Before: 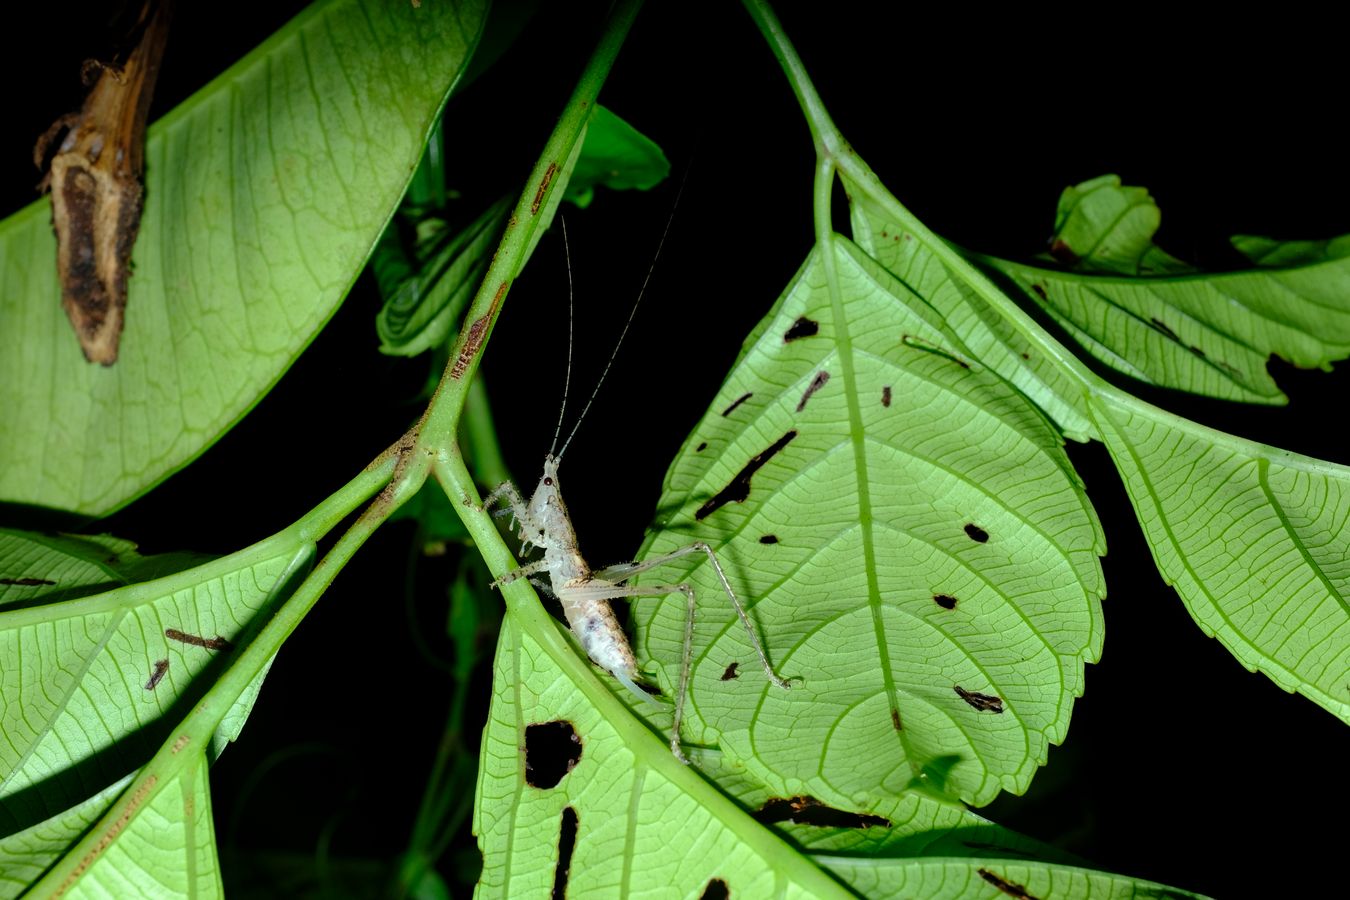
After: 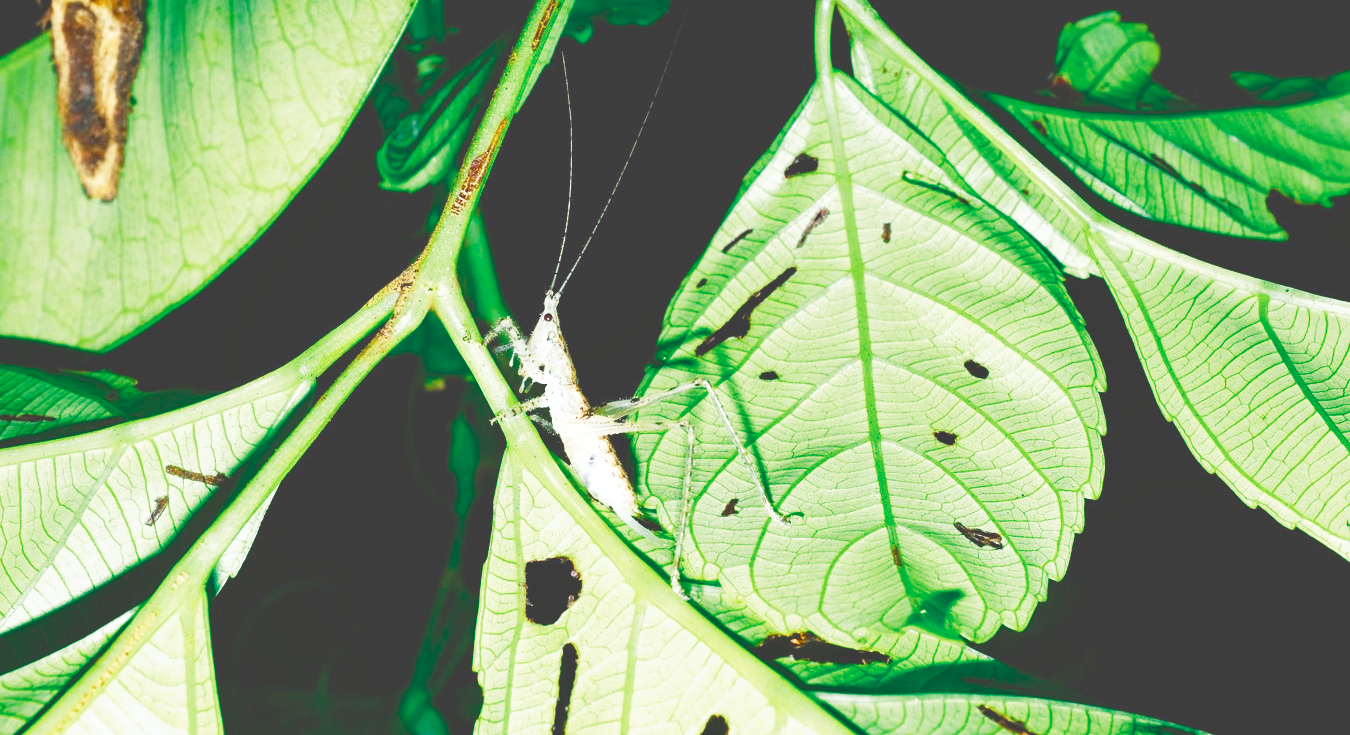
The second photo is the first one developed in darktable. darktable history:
exposure: black level correction -0.022, exposure -0.034 EV, compensate highlight preservation false
shadows and highlights: shadows 4.49, highlights -17.88, soften with gaussian
color zones: curves: ch0 [(0, 0.5) (0.125, 0.4) (0.25, 0.5) (0.375, 0.4) (0.5, 0.4) (0.625, 0.6) (0.75, 0.6) (0.875, 0.5)]; ch1 [(0, 0.35) (0.125, 0.45) (0.25, 0.35) (0.375, 0.35) (0.5, 0.35) (0.625, 0.35) (0.75, 0.45) (0.875, 0.35)]; ch2 [(0, 0.6) (0.125, 0.5) (0.25, 0.5) (0.375, 0.6) (0.5, 0.6) (0.625, 0.5) (0.75, 0.5) (0.875, 0.5)]
crop and rotate: top 18.281%
base curve: curves: ch0 [(0, 0) (0.012, 0.01) (0.073, 0.168) (0.31, 0.711) (0.645, 0.957) (1, 1)], preserve colors none
color balance rgb: highlights gain › chroma 1.016%, highlights gain › hue 54°, perceptual saturation grading › global saturation 20%, perceptual saturation grading › highlights -25.676%, perceptual saturation grading › shadows 49.925%, perceptual brilliance grading › global brilliance 18.767%, global vibrance 20%
